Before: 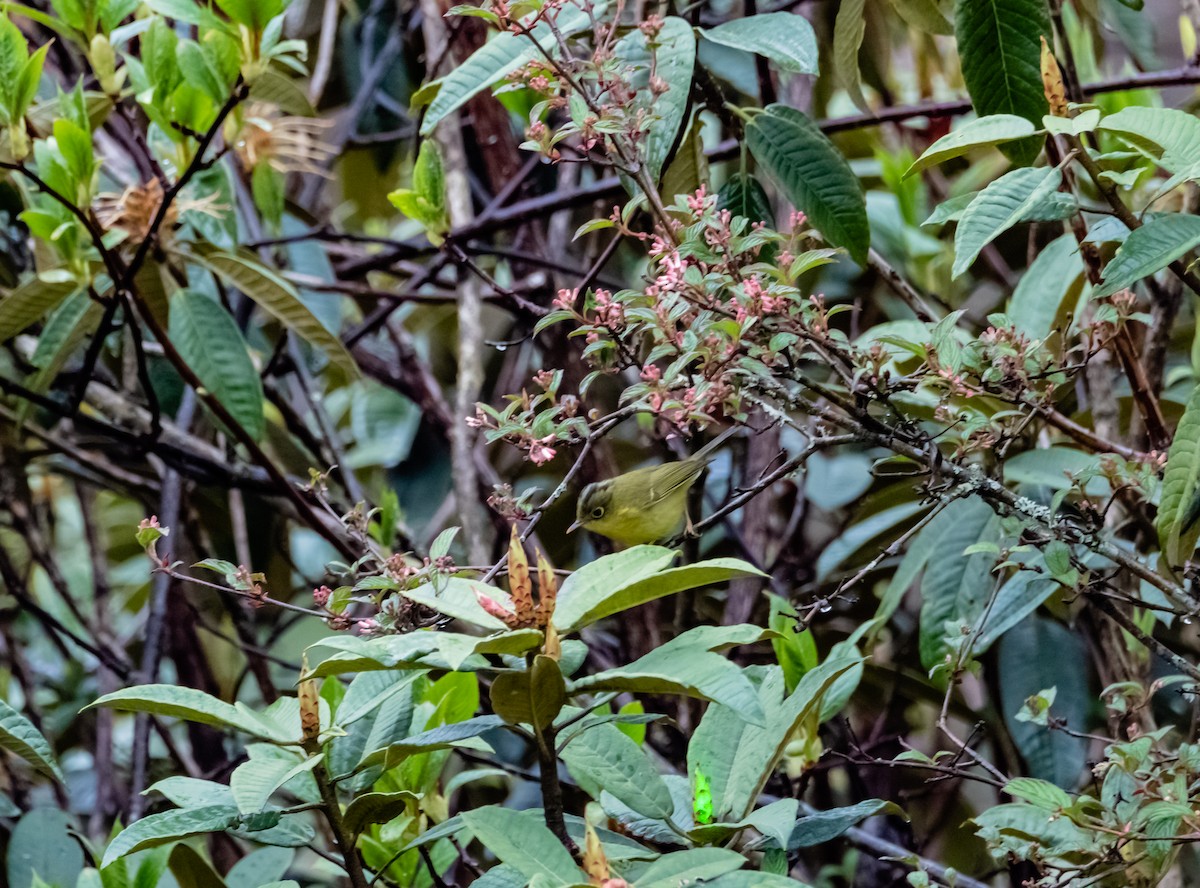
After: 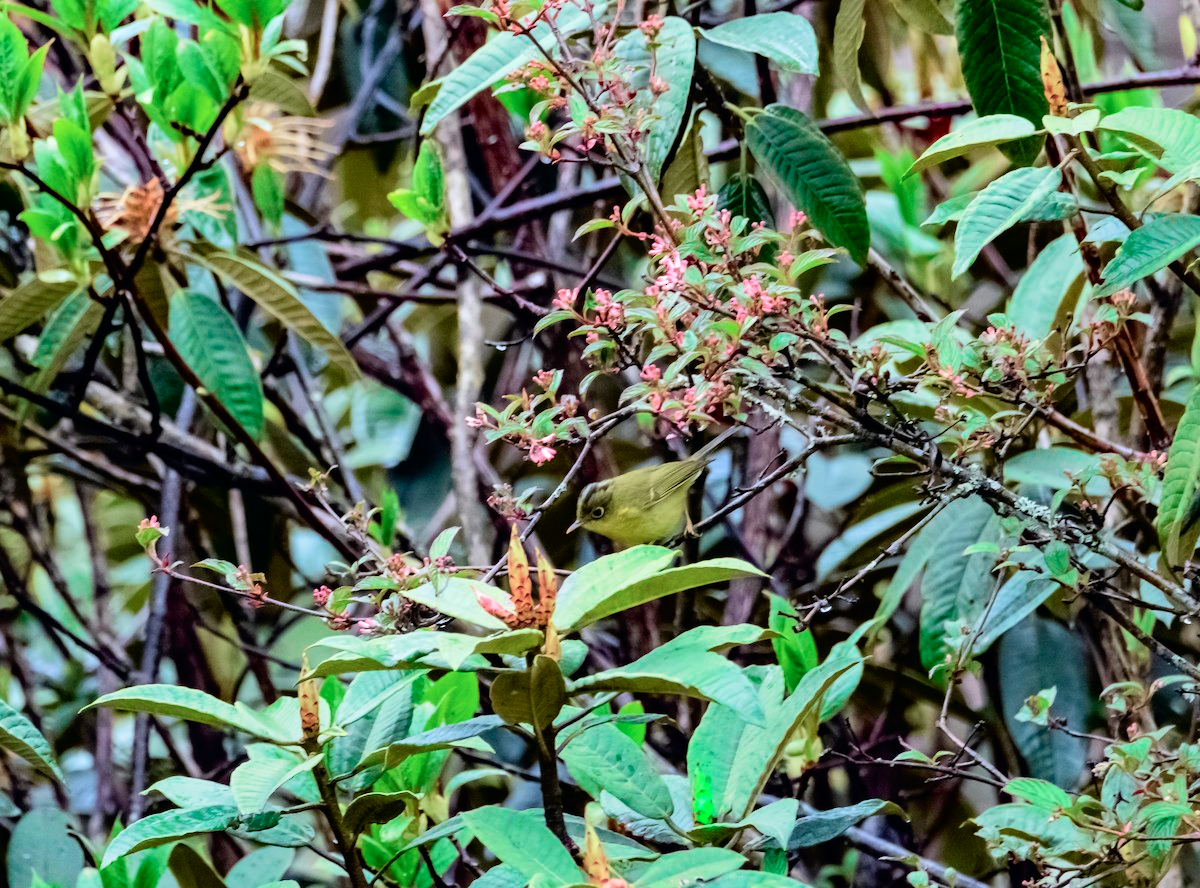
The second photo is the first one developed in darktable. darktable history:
tone curve: curves: ch0 [(0, 0) (0.051, 0.027) (0.096, 0.071) (0.219, 0.248) (0.428, 0.52) (0.596, 0.713) (0.727, 0.823) (0.859, 0.924) (1, 1)]; ch1 [(0, 0) (0.1, 0.038) (0.318, 0.221) (0.413, 0.325) (0.443, 0.412) (0.483, 0.474) (0.503, 0.501) (0.516, 0.515) (0.548, 0.575) (0.561, 0.596) (0.594, 0.647) (0.666, 0.701) (1, 1)]; ch2 [(0, 0) (0.453, 0.435) (0.479, 0.476) (0.504, 0.5) (0.52, 0.526) (0.557, 0.585) (0.583, 0.608) (0.824, 0.815) (1, 1)], color space Lab, independent channels, preserve colors none
